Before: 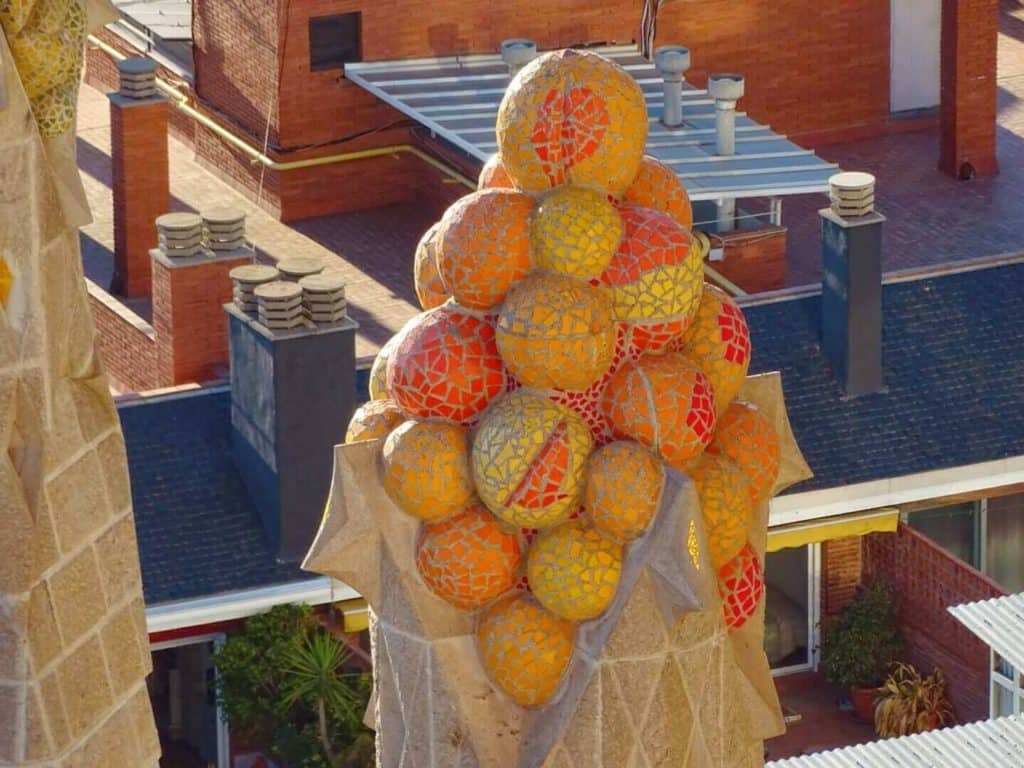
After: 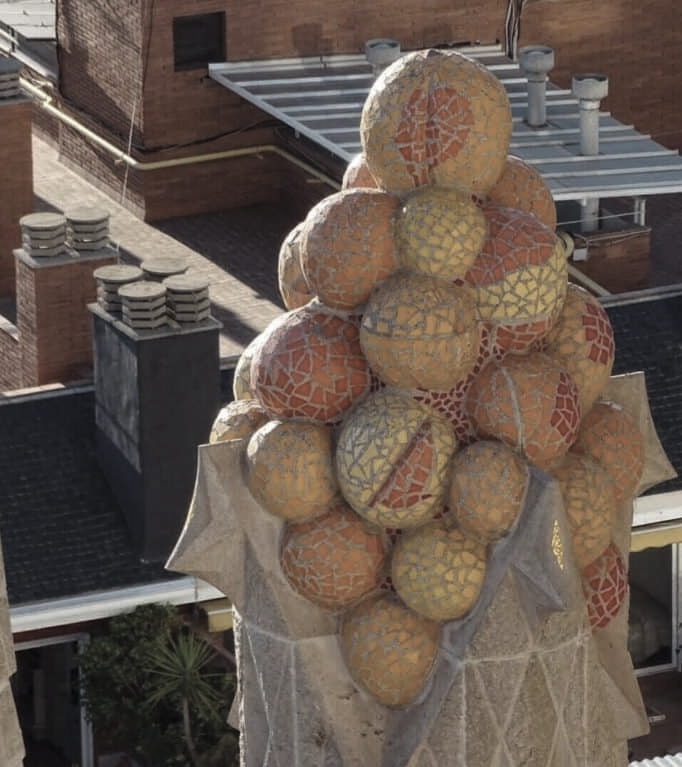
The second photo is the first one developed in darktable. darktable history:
contrast brightness saturation: brightness 0.18, saturation -0.5
crop and rotate: left 13.342%, right 19.991%
levels: levels [0, 0.618, 1]
